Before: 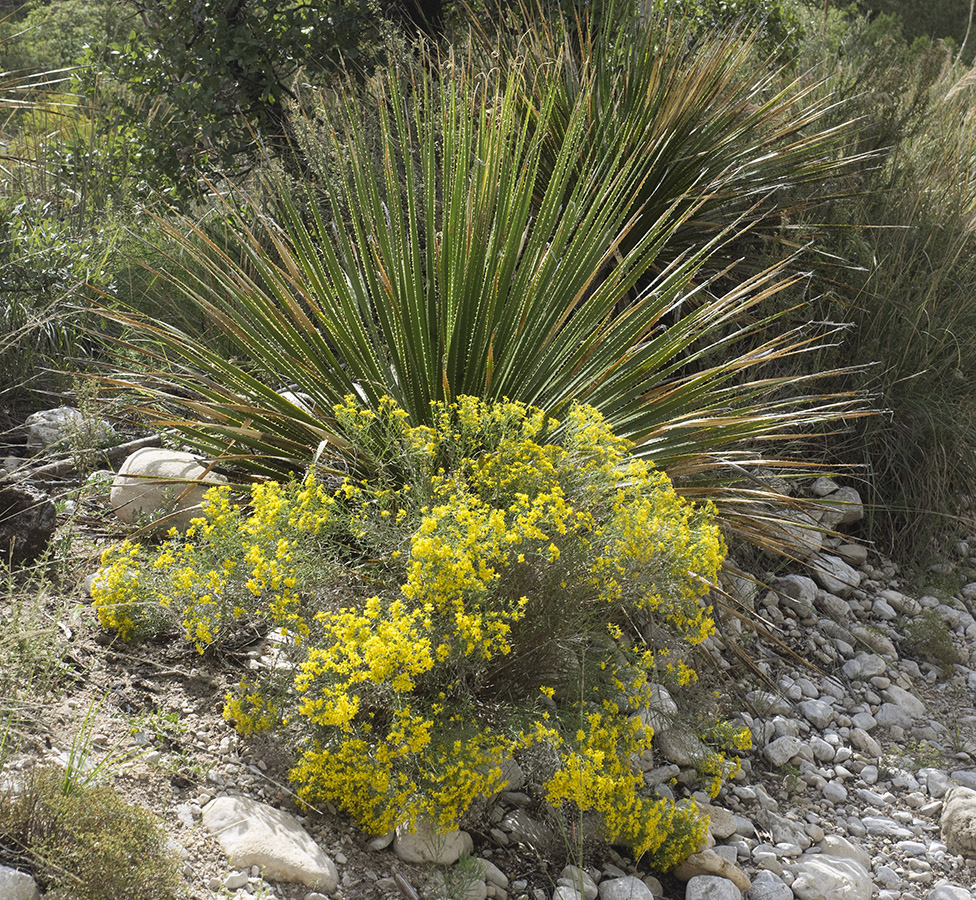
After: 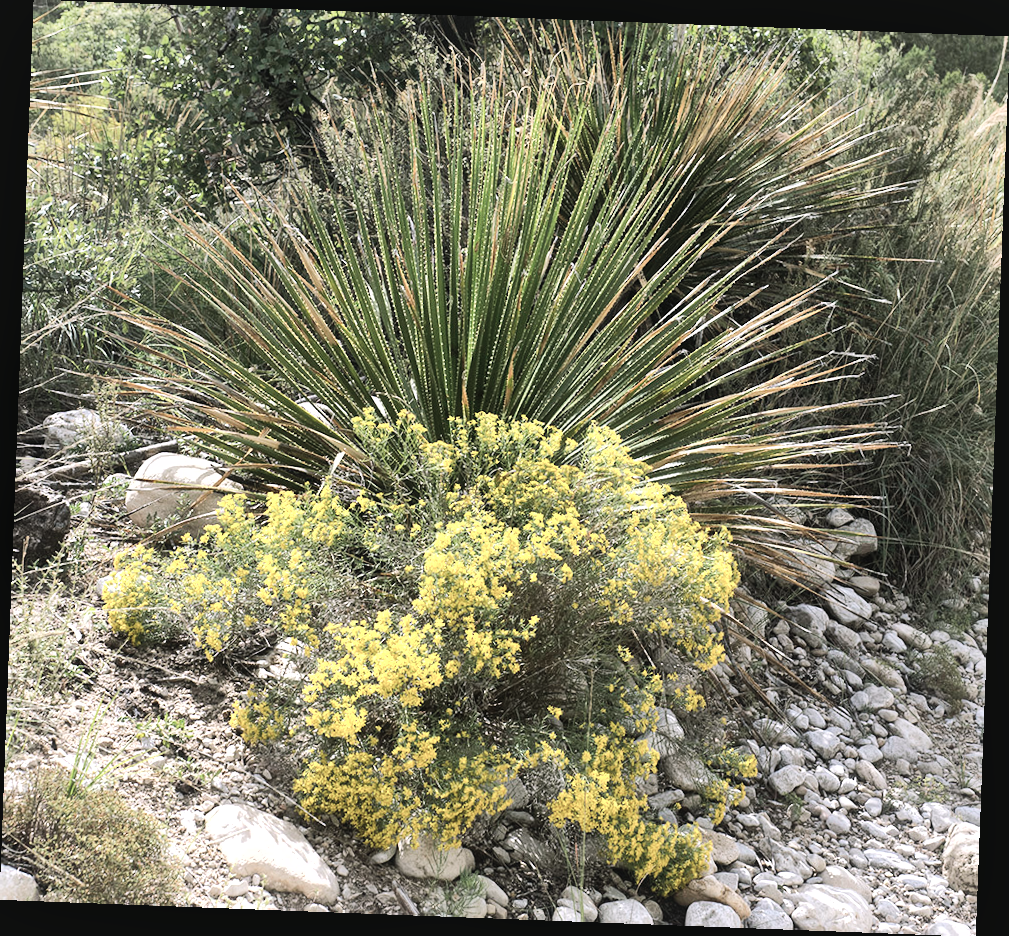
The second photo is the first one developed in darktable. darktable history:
rotate and perspective: rotation 2.17°, automatic cropping off
contrast brightness saturation: contrast 0.06, brightness -0.01, saturation -0.23
color balance rgb: shadows lift › chroma 2%, shadows lift › hue 135.47°, highlights gain › chroma 2%, highlights gain › hue 291.01°, global offset › luminance 0.5%, perceptual saturation grading › global saturation -10.8%, perceptual saturation grading › highlights -26.83%, perceptual saturation grading › shadows 21.25%, perceptual brilliance grading › highlights 17.77%, perceptual brilliance grading › mid-tones 31.71%, perceptual brilliance grading › shadows -31.01%, global vibrance 24.91%
shadows and highlights: low approximation 0.01, soften with gaussian
global tonemap: drago (1, 100), detail 1
